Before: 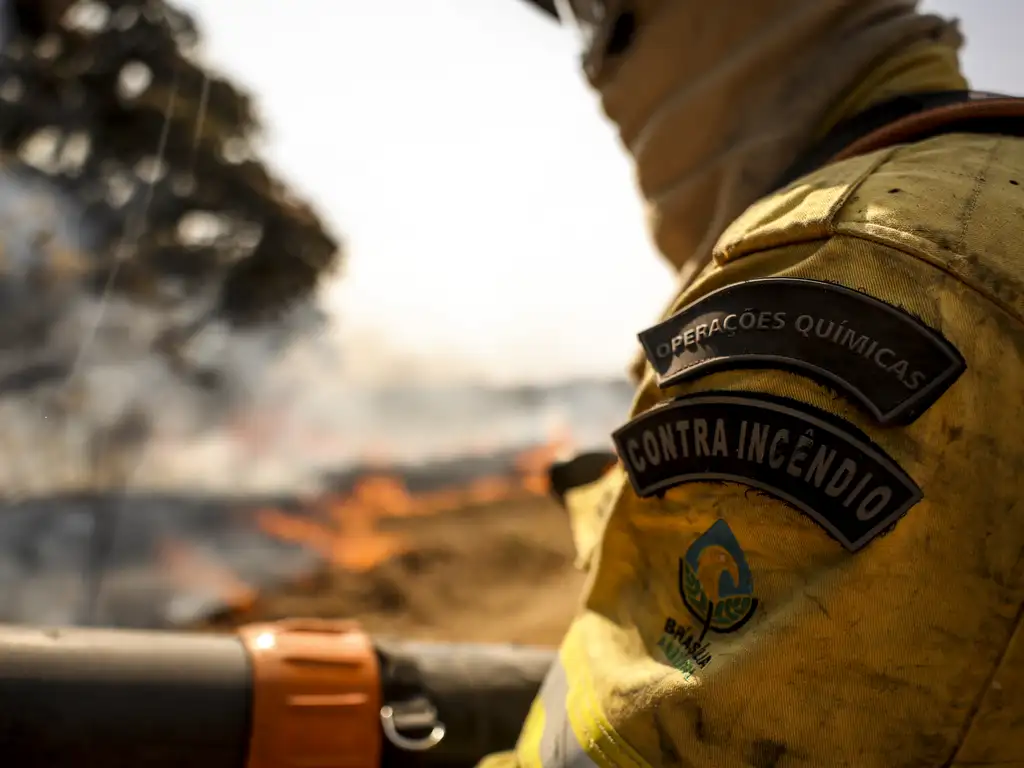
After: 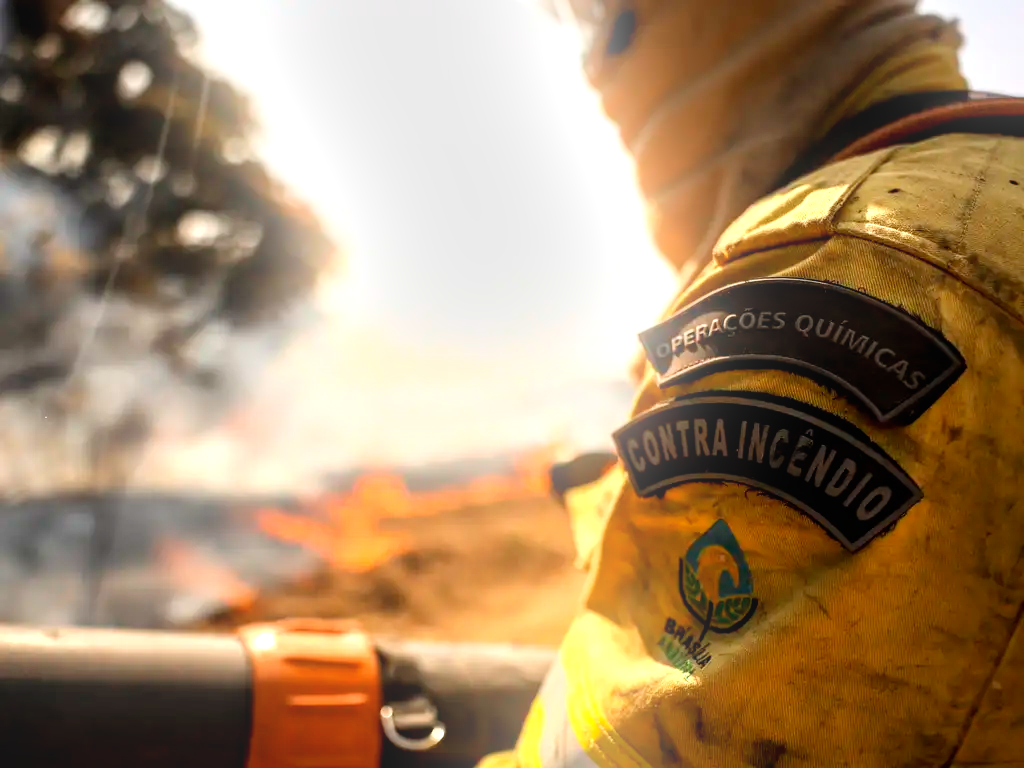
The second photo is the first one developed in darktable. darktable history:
bloom: size 16%, threshold 98%, strength 20%
exposure: black level correction 0, exposure 0.7 EV, compensate exposure bias true, compensate highlight preservation false
